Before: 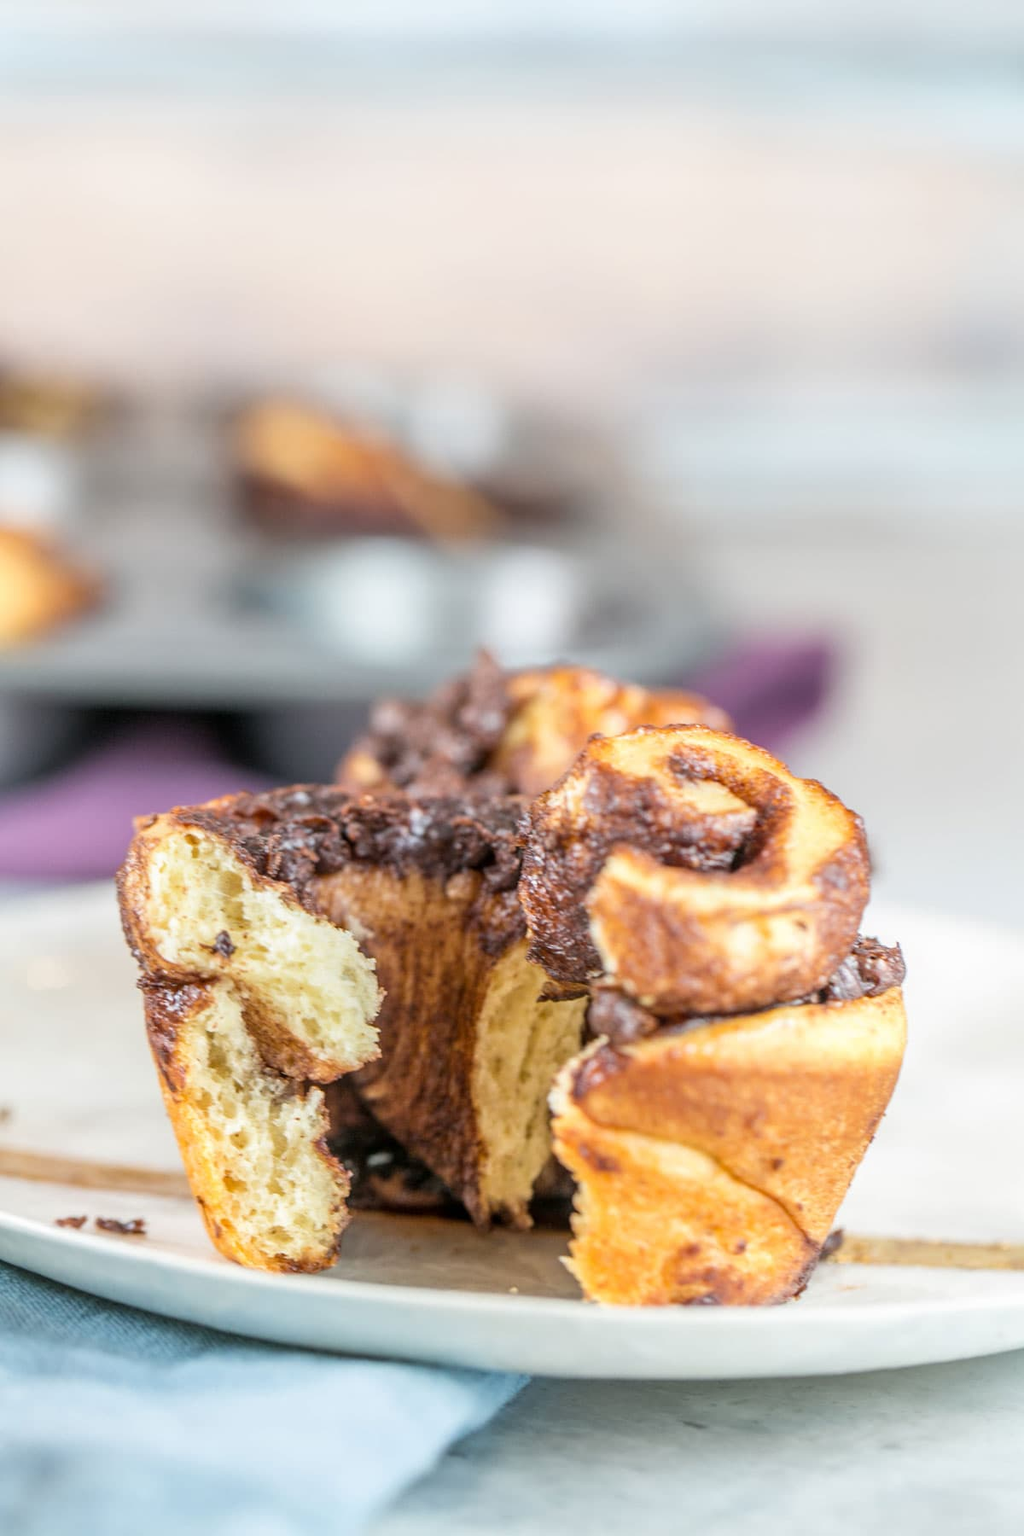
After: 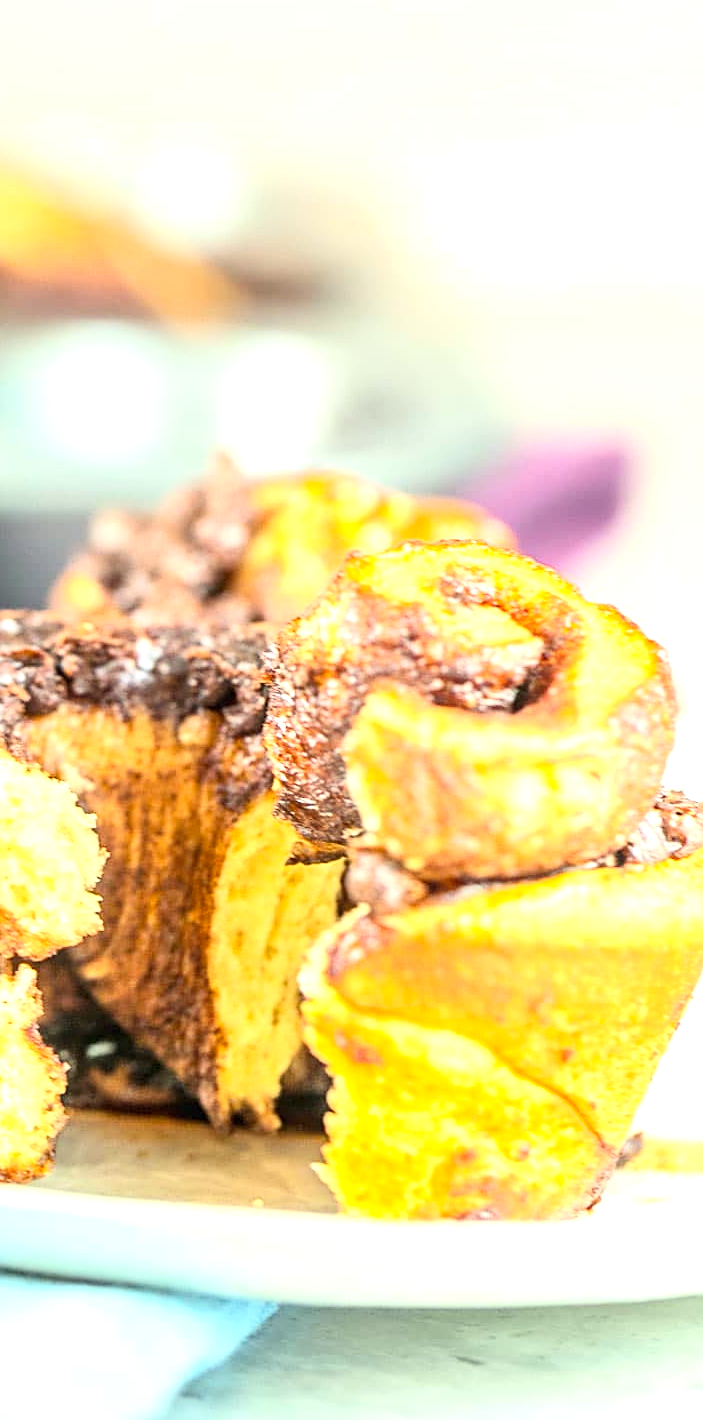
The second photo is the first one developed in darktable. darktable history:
exposure: black level correction 0, exposure 1.107 EV, compensate highlight preservation false
sharpen: amount 0.492
color correction: highlights a* -5.86, highlights b* 11.1
crop and rotate: left 28.695%, top 17.206%, right 12.7%, bottom 3.903%
tone equalizer: on, module defaults
contrast brightness saturation: contrast 0.198, brightness 0.16, saturation 0.228
